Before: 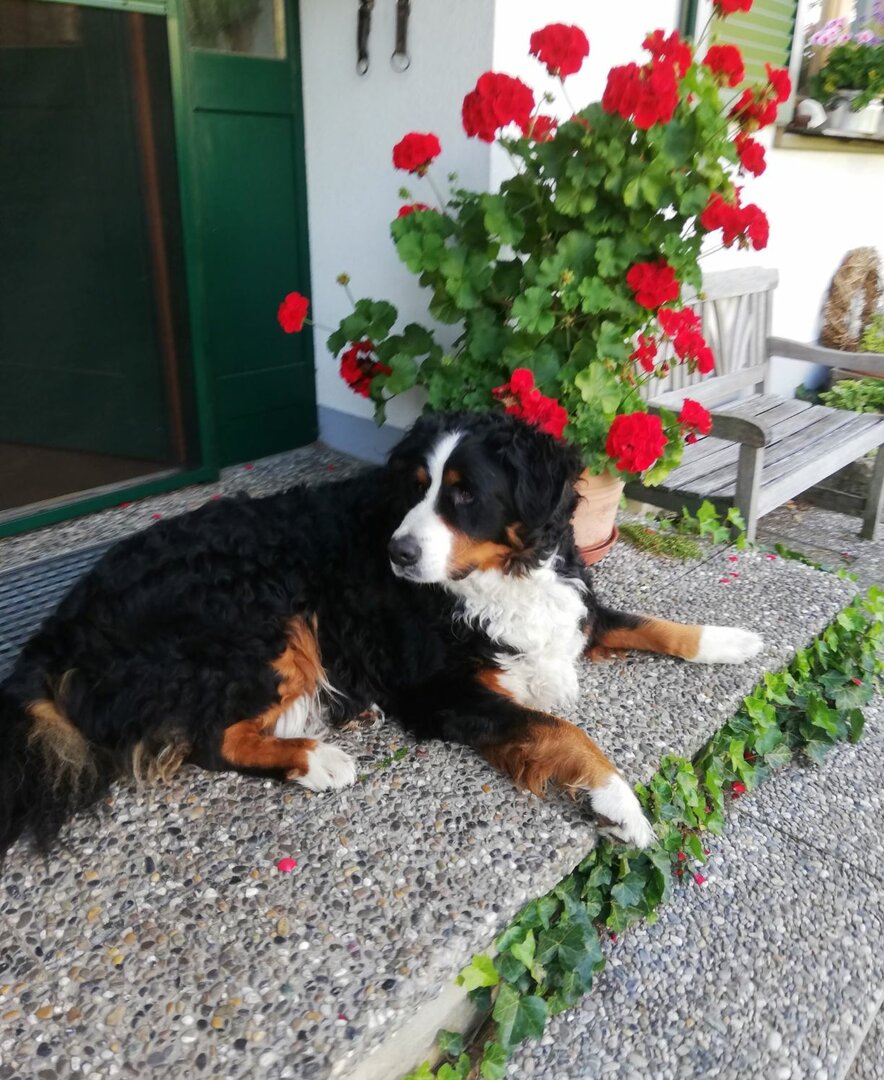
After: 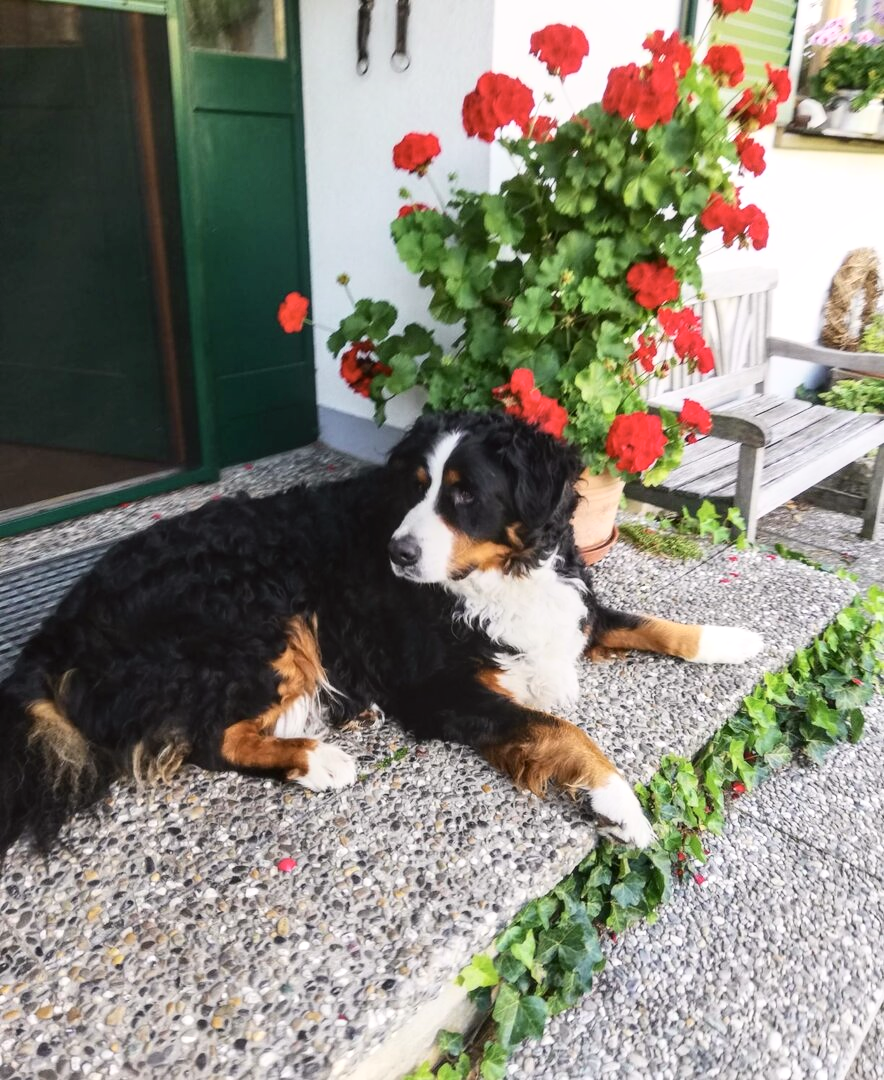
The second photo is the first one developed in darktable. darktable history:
tone curve: curves: ch0 [(0.003, 0.029) (0.202, 0.232) (0.46, 0.56) (0.611, 0.739) (0.843, 0.941) (1, 0.99)]; ch1 [(0, 0) (0.35, 0.356) (0.45, 0.453) (0.508, 0.515) (0.617, 0.601) (1, 1)]; ch2 [(0, 0) (0.456, 0.469) (0.5, 0.5) (0.556, 0.566) (0.635, 0.642) (1, 1)], color space Lab, independent channels, preserve colors none
local contrast: on, module defaults
